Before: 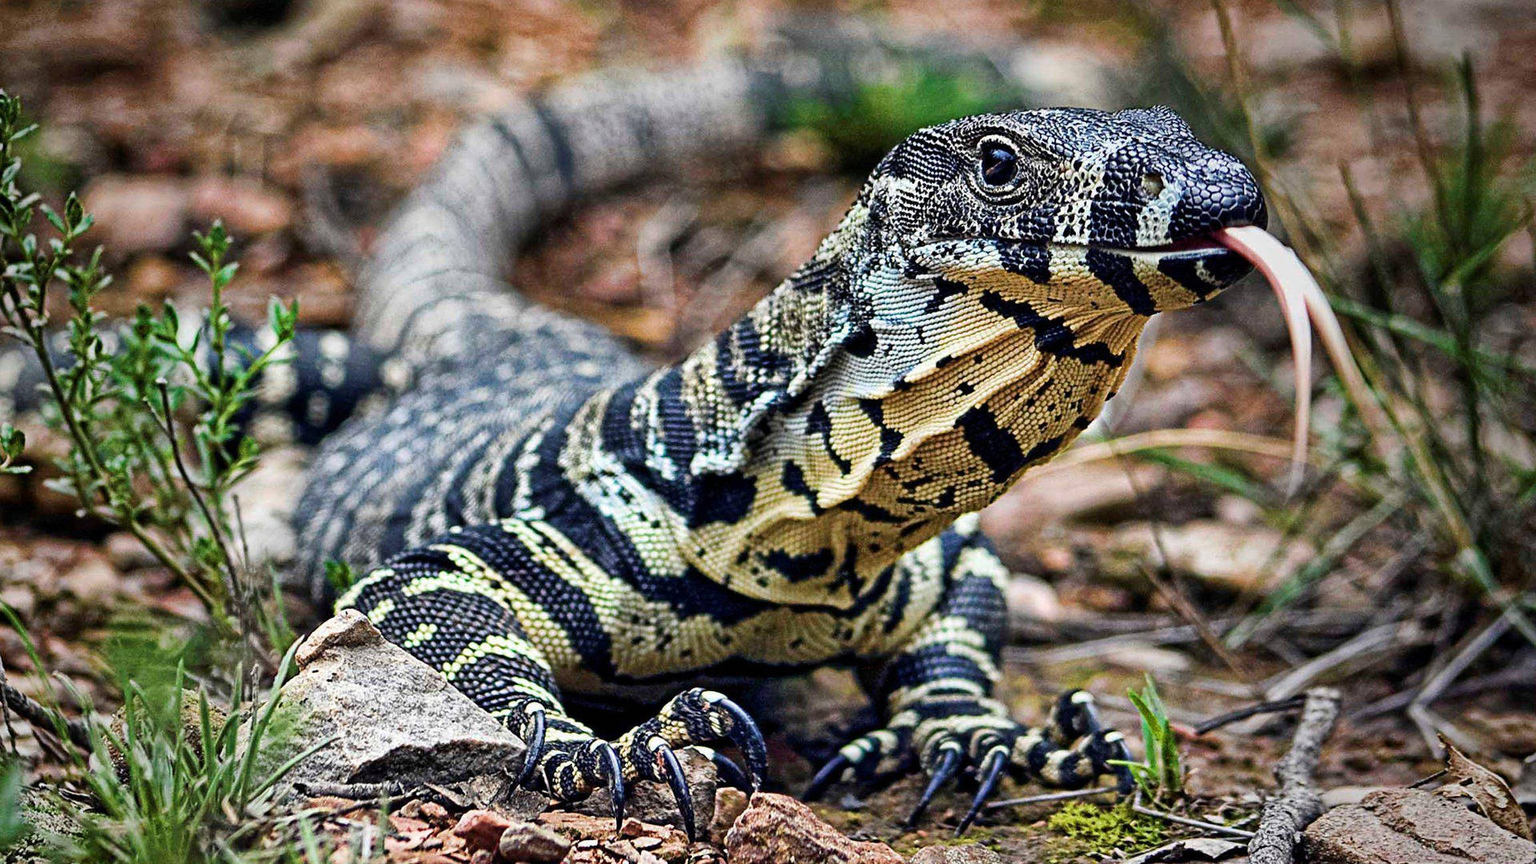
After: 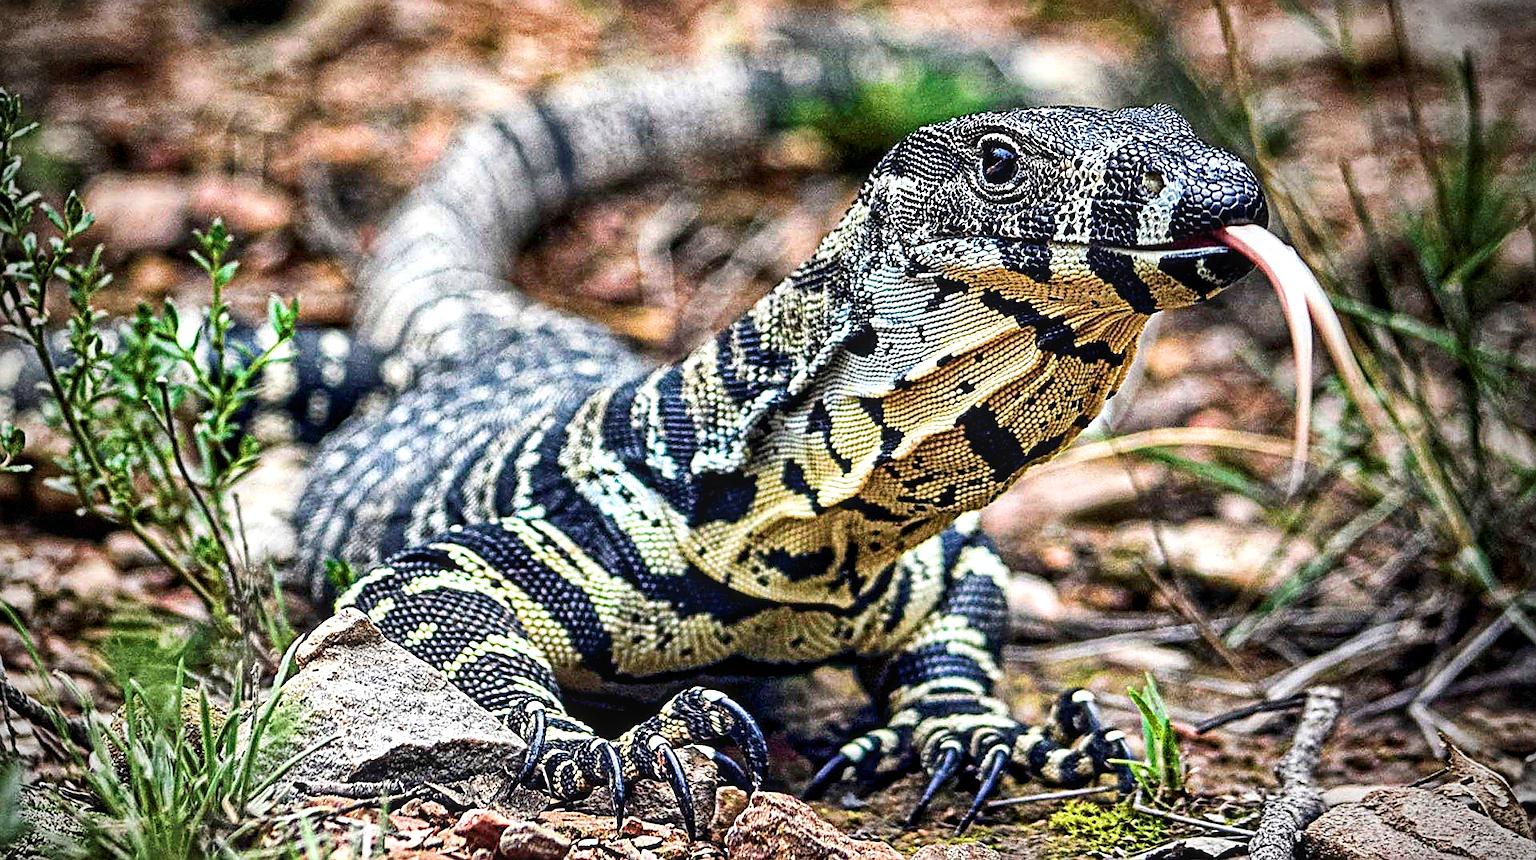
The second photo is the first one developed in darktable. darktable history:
exposure: black level correction 0.001, exposure 0.499 EV, compensate highlight preservation false
crop: top 0.223%, bottom 0.177%
vignetting: dithering 8-bit output, unbound false
contrast brightness saturation: contrast 0.145
levels: mode automatic, levels [0, 0.476, 0.951]
local contrast: highlights 55%, shadows 53%, detail 130%, midtone range 0.453
sharpen: on, module defaults
